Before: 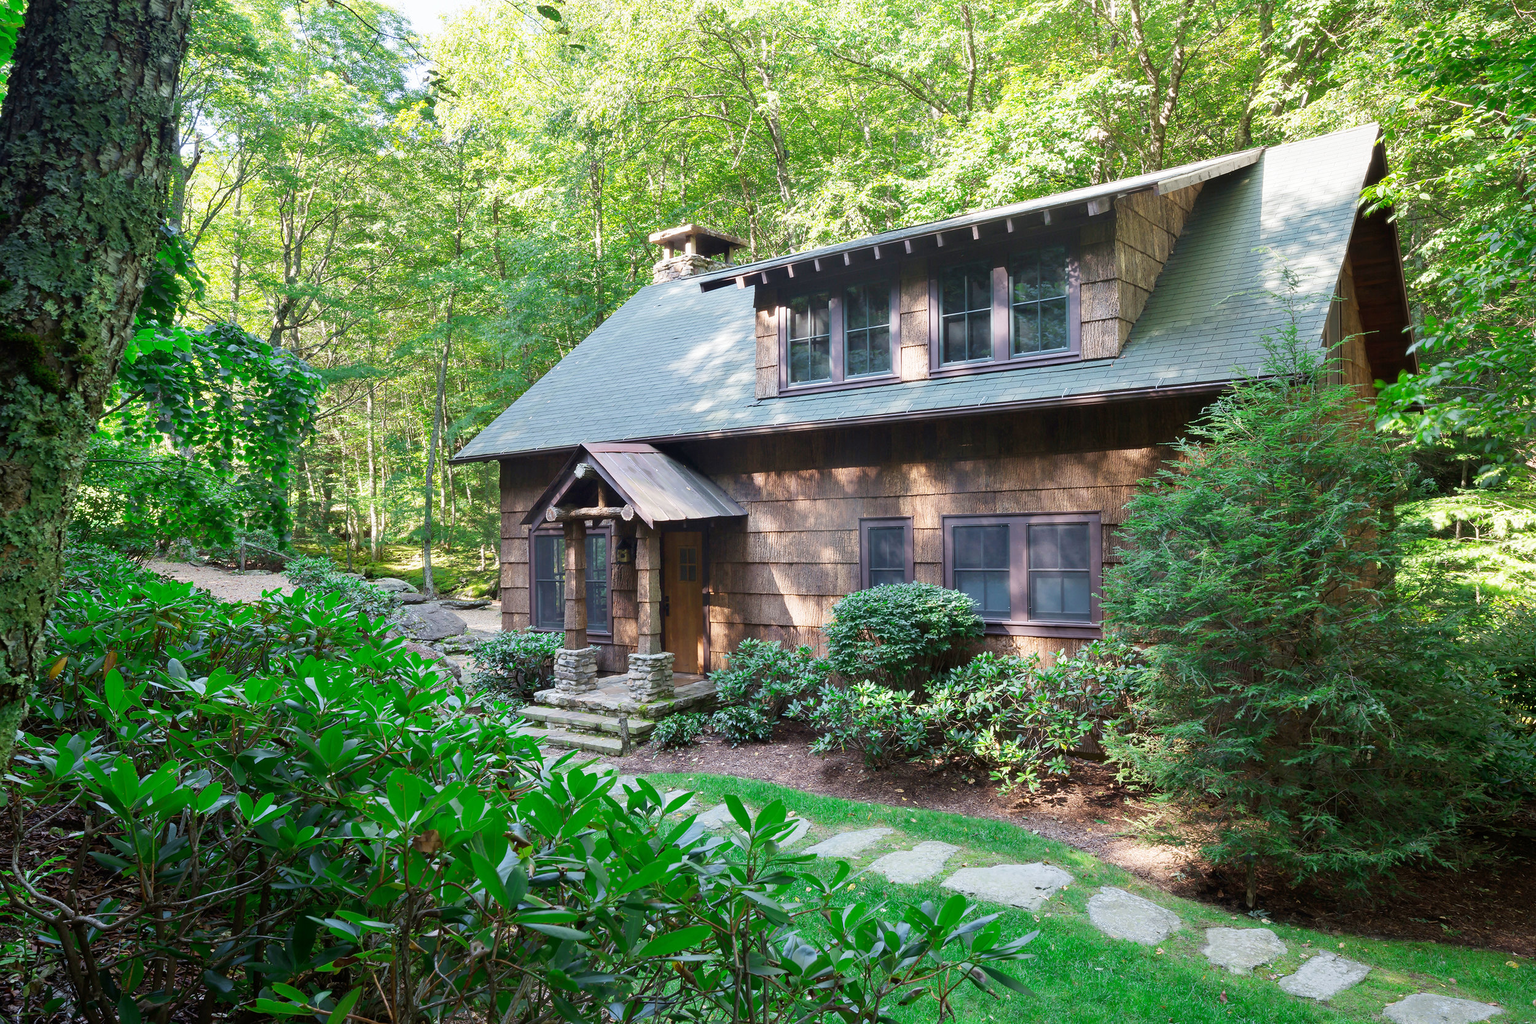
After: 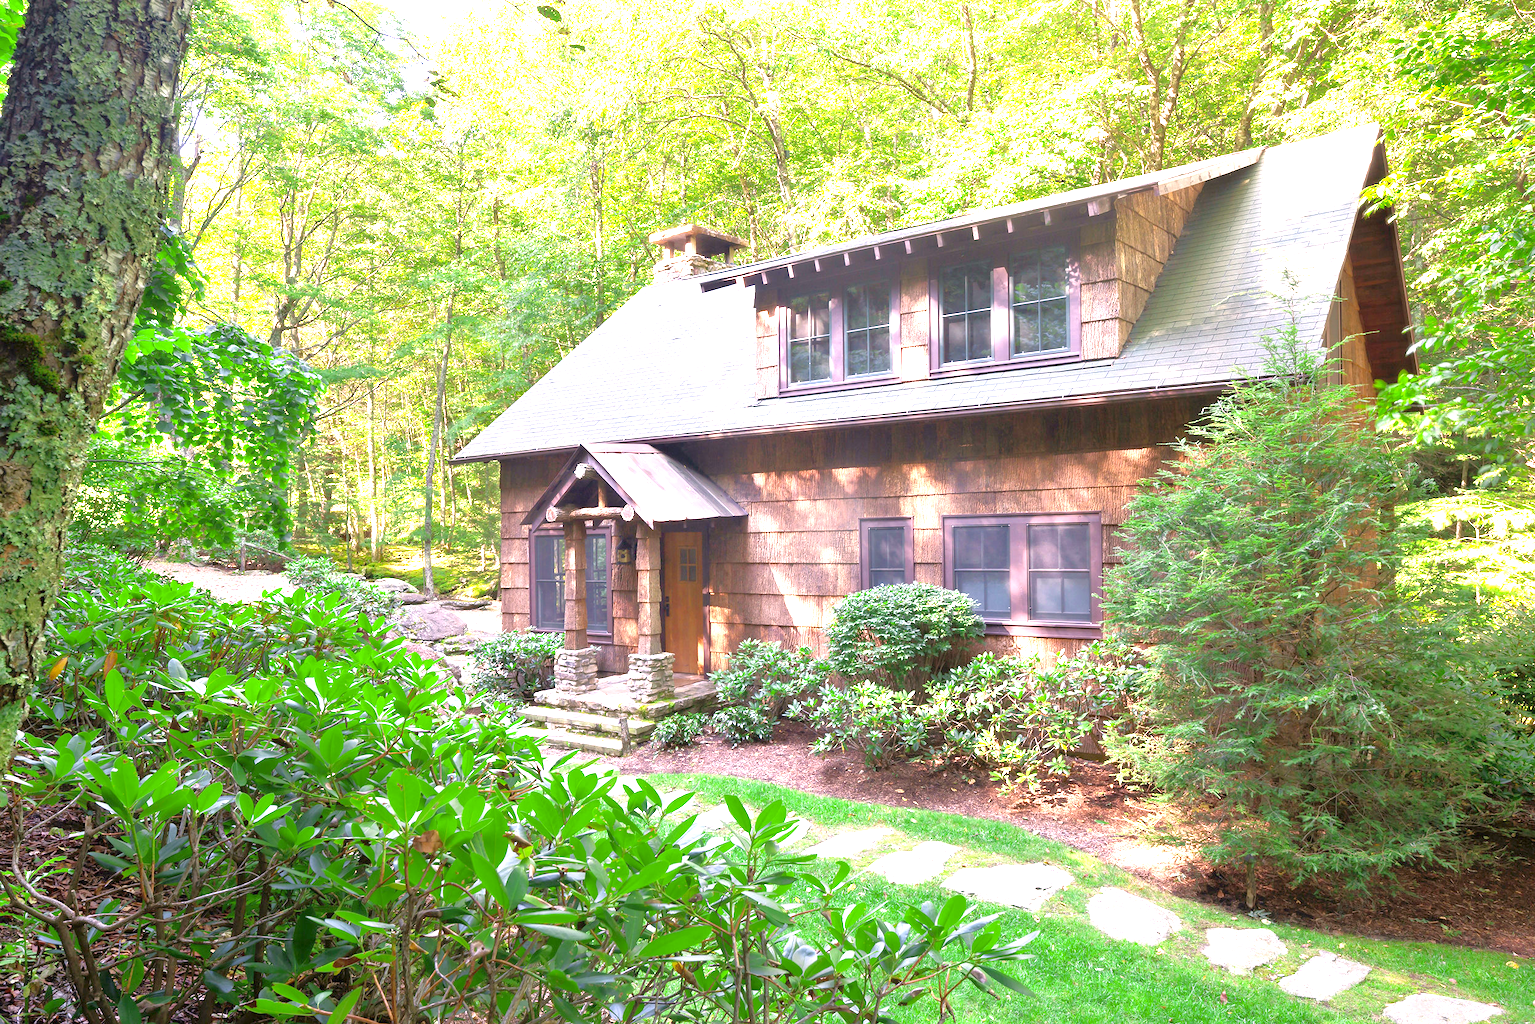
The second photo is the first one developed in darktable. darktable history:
tone equalizer: -7 EV 0.143 EV, -6 EV 0.599 EV, -5 EV 1.17 EV, -4 EV 1.32 EV, -3 EV 1.18 EV, -2 EV 0.6 EV, -1 EV 0.156 EV, smoothing diameter 24.99%, edges refinement/feathering 14.43, preserve details guided filter
color correction: highlights a* 14.57, highlights b* 4.83
exposure: exposure 1.258 EV, compensate highlight preservation false
